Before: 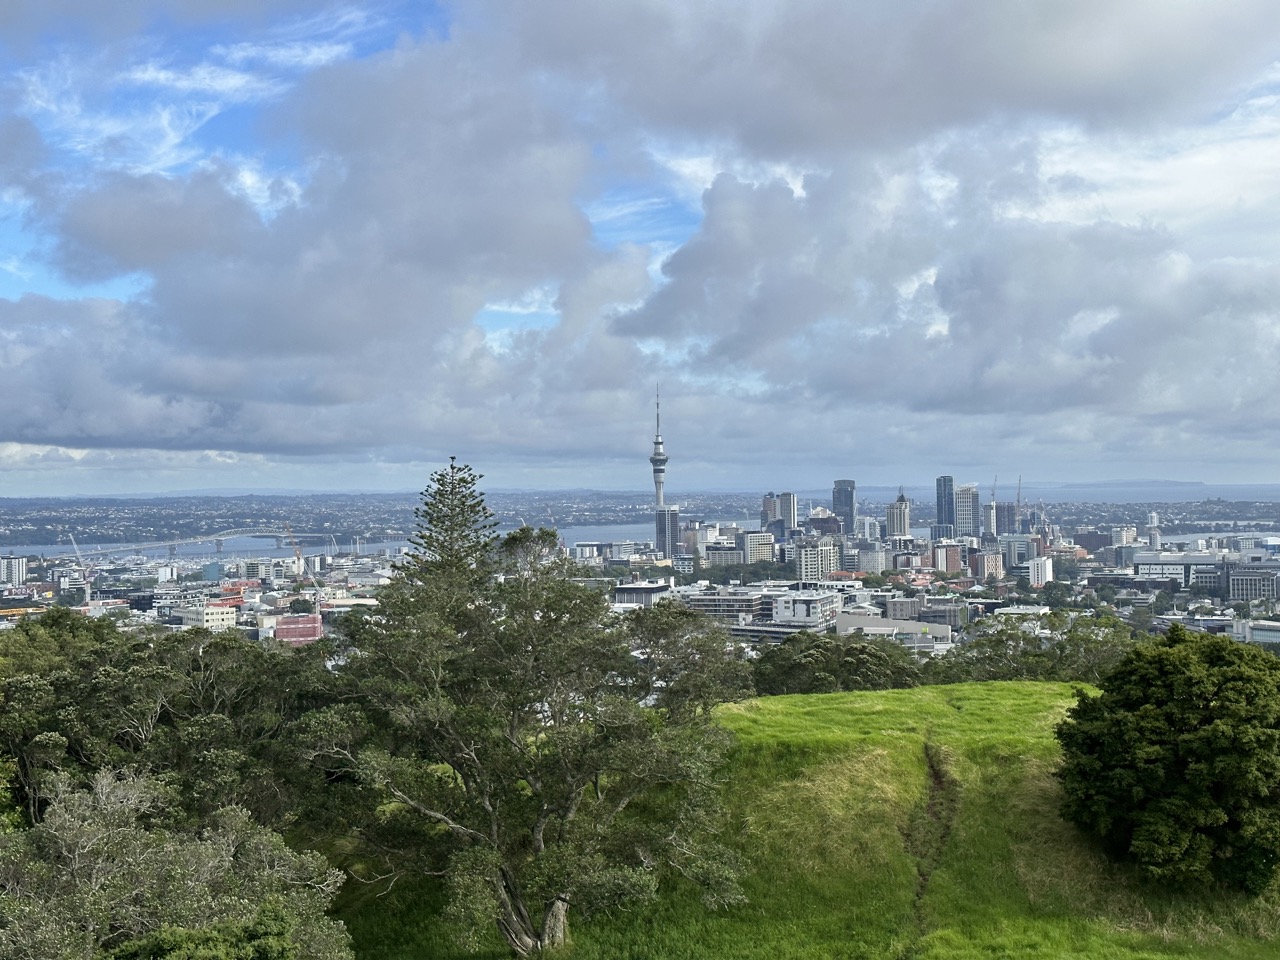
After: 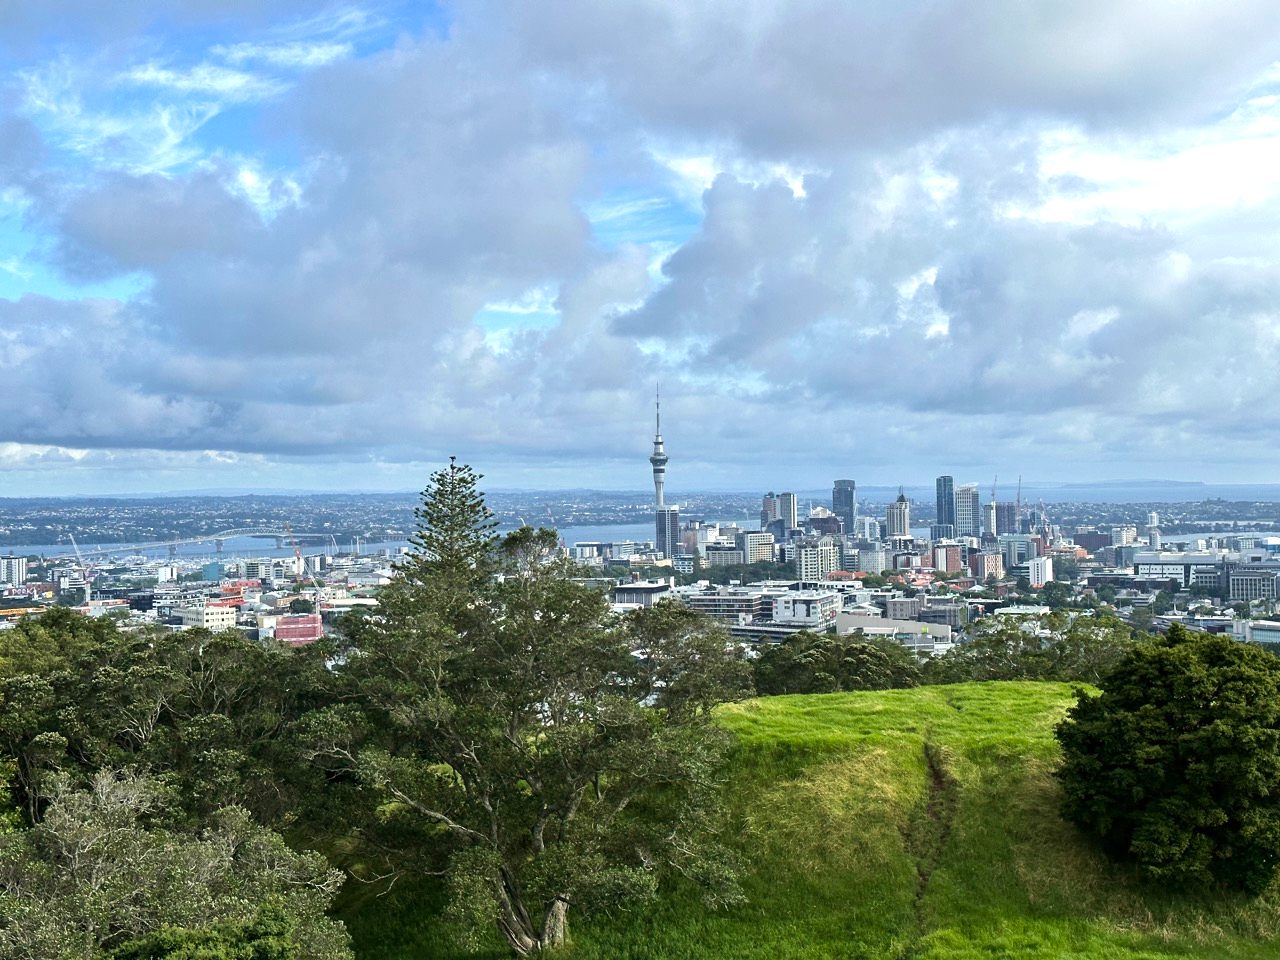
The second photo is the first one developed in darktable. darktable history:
tone equalizer: -8 EV -0.417 EV, -7 EV -0.389 EV, -6 EV -0.333 EV, -5 EV -0.222 EV, -3 EV 0.222 EV, -2 EV 0.333 EV, -1 EV 0.389 EV, +0 EV 0.417 EV, edges refinement/feathering 500, mask exposure compensation -1.57 EV, preserve details no
velvia: on, module defaults
